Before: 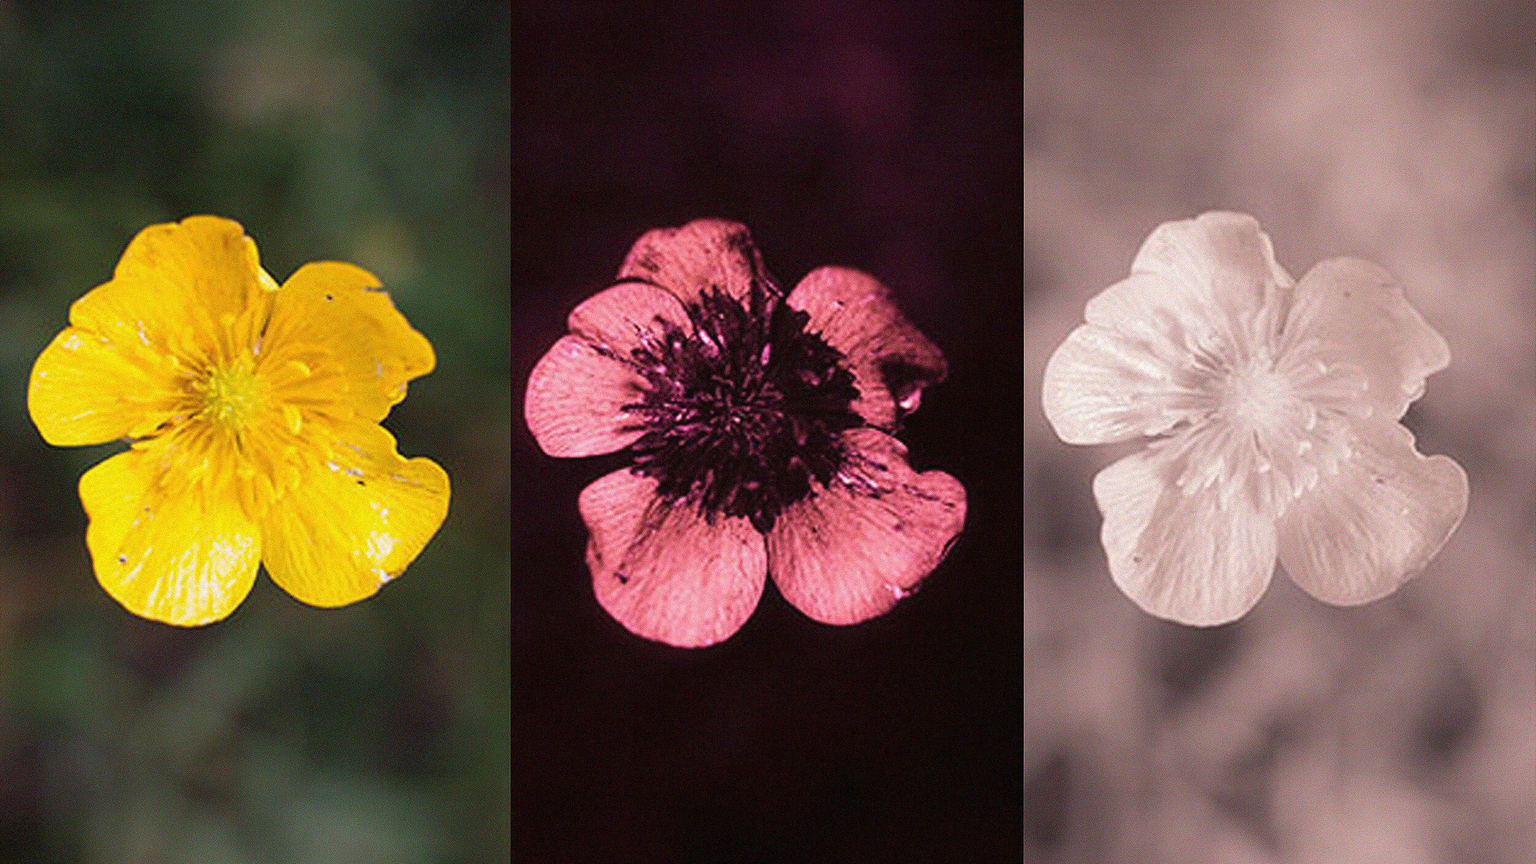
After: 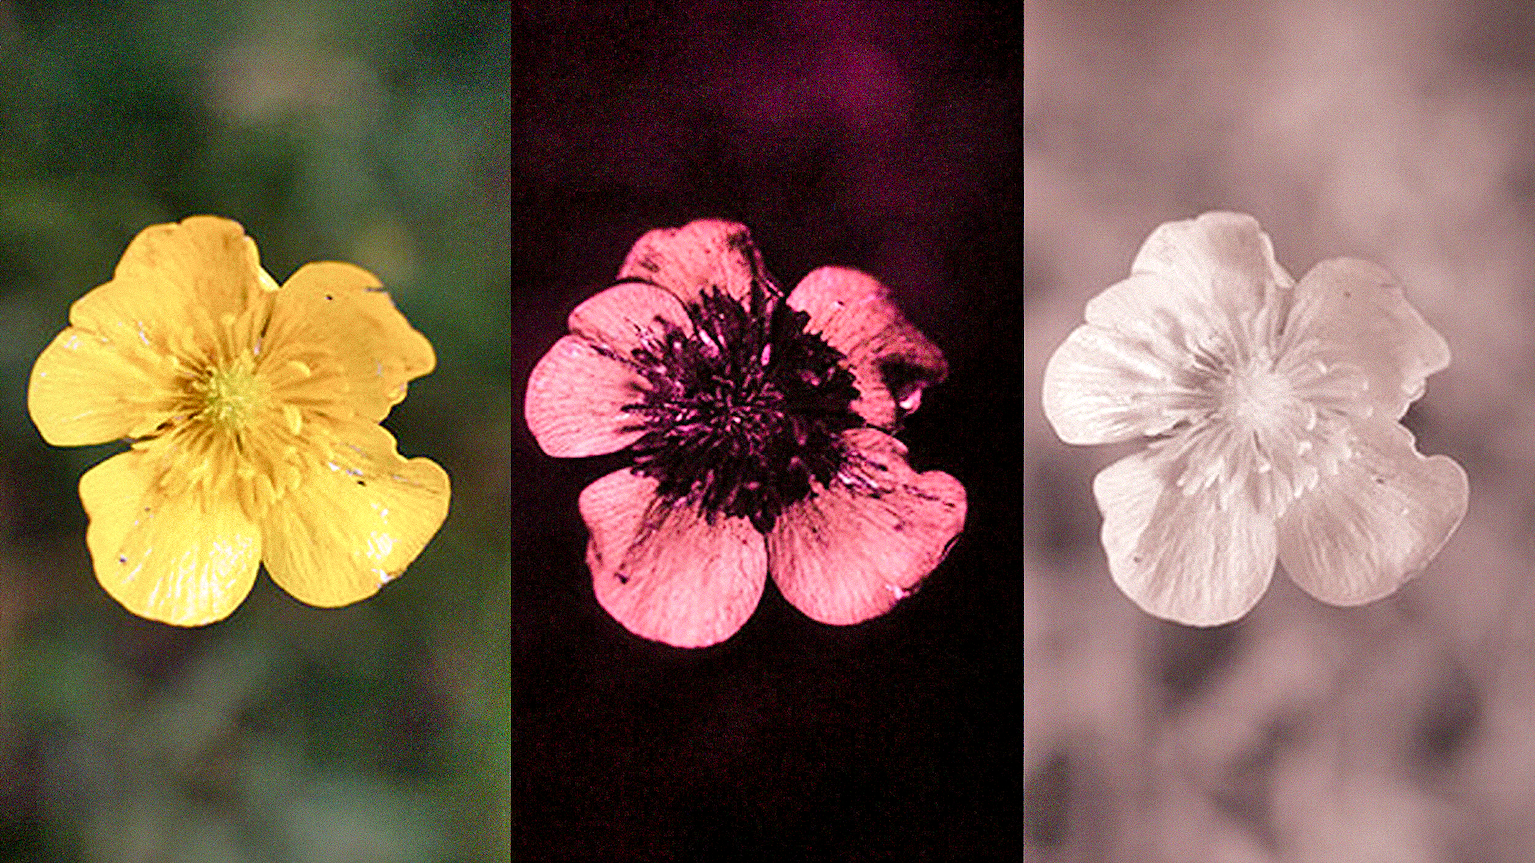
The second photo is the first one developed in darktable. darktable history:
color balance rgb: power › luminance 1.247%, global offset › luminance -0.502%, perceptual saturation grading › global saturation 20%, perceptual saturation grading › highlights -50.018%, perceptual saturation grading › shadows 30.096%, perceptual brilliance grading › highlights 7.183%, perceptual brilliance grading › mid-tones 16.619%, perceptual brilliance grading › shadows -5.137%
shadows and highlights: low approximation 0.01, soften with gaussian
vignetting: brightness -0.302, saturation -0.065, unbound false
